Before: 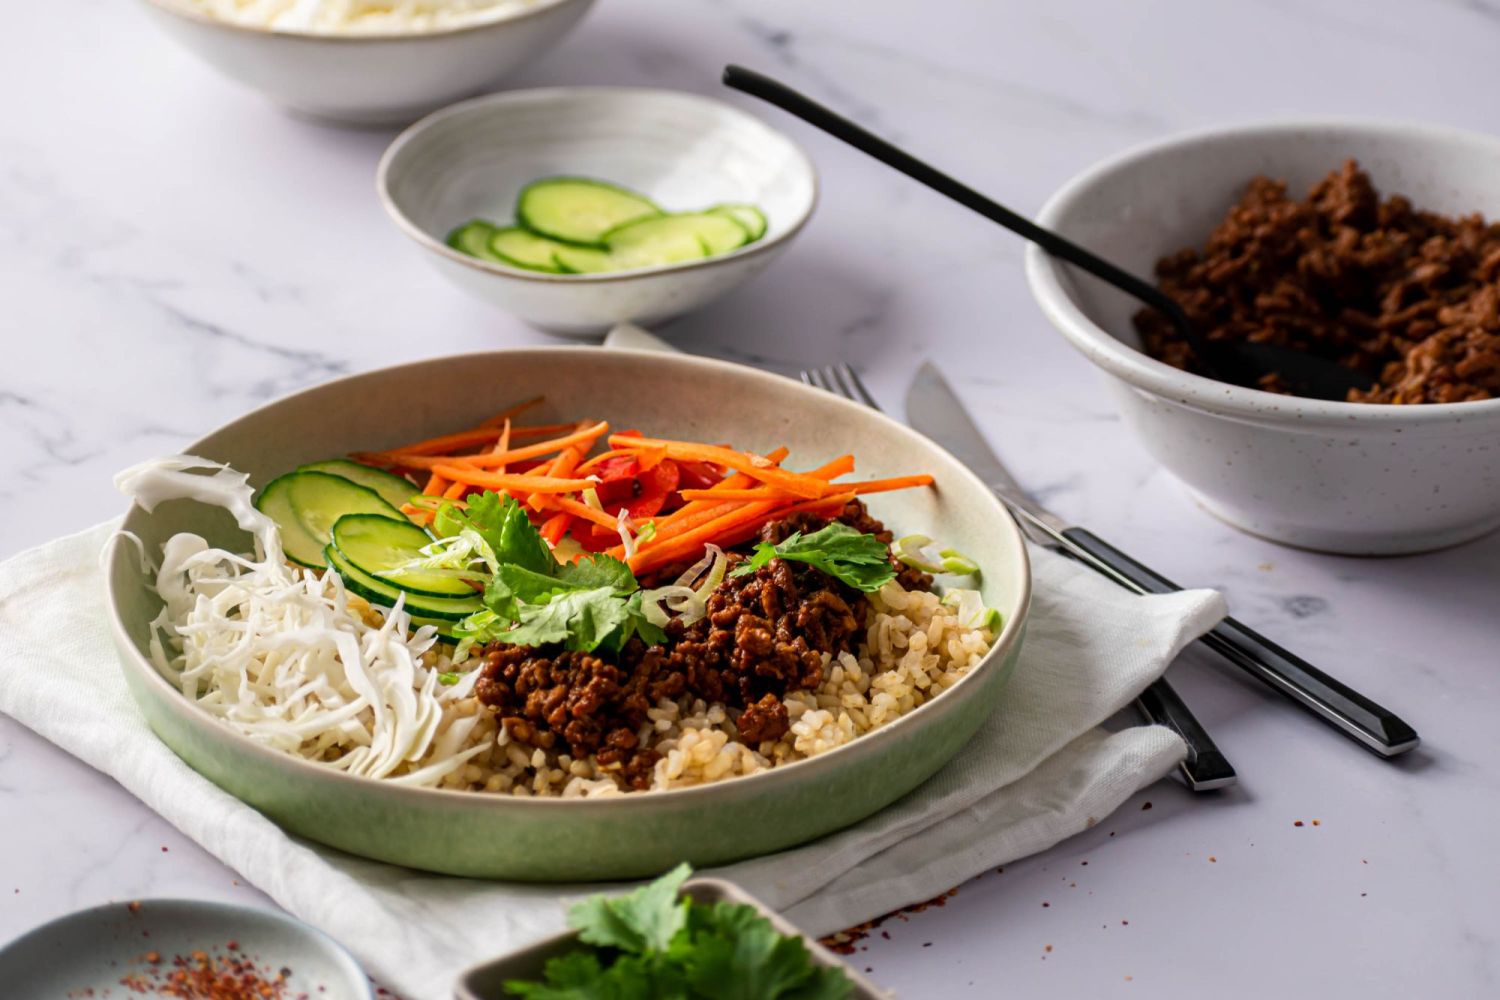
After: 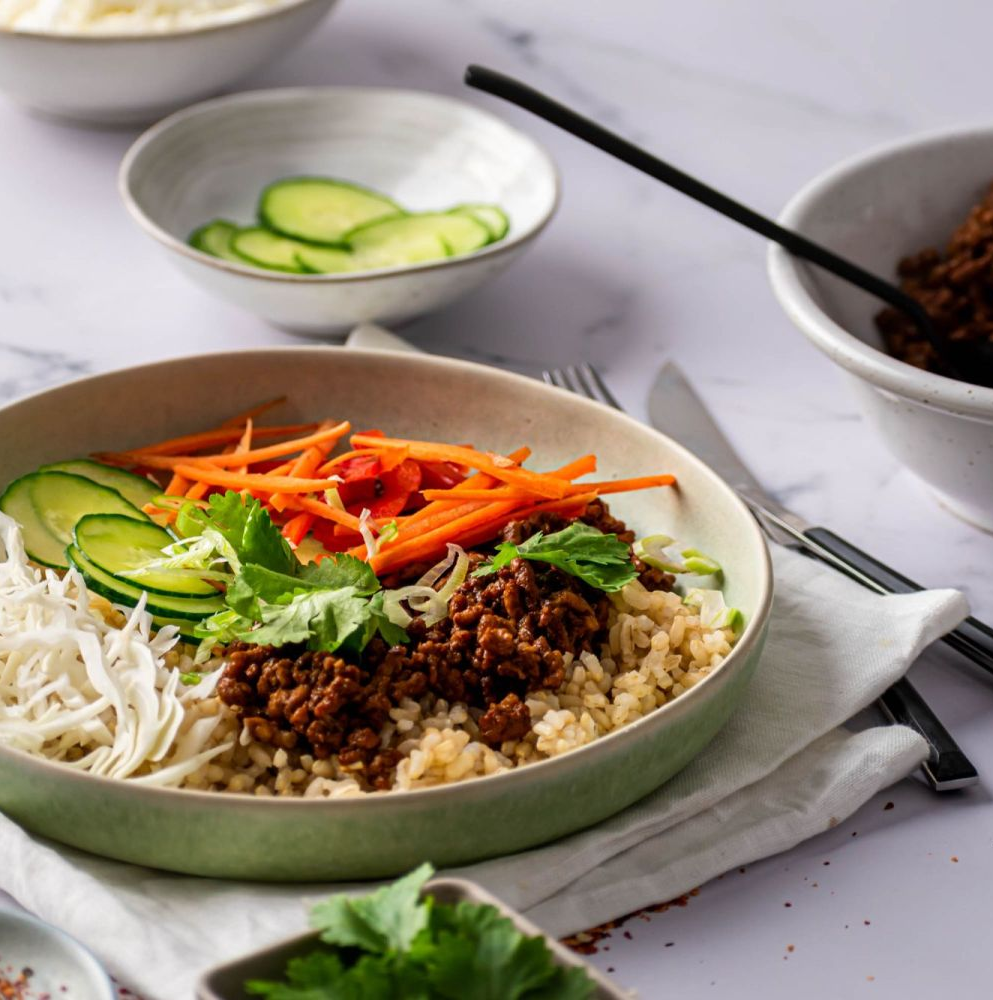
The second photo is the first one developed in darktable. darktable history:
crop: left 17.234%, right 16.552%
